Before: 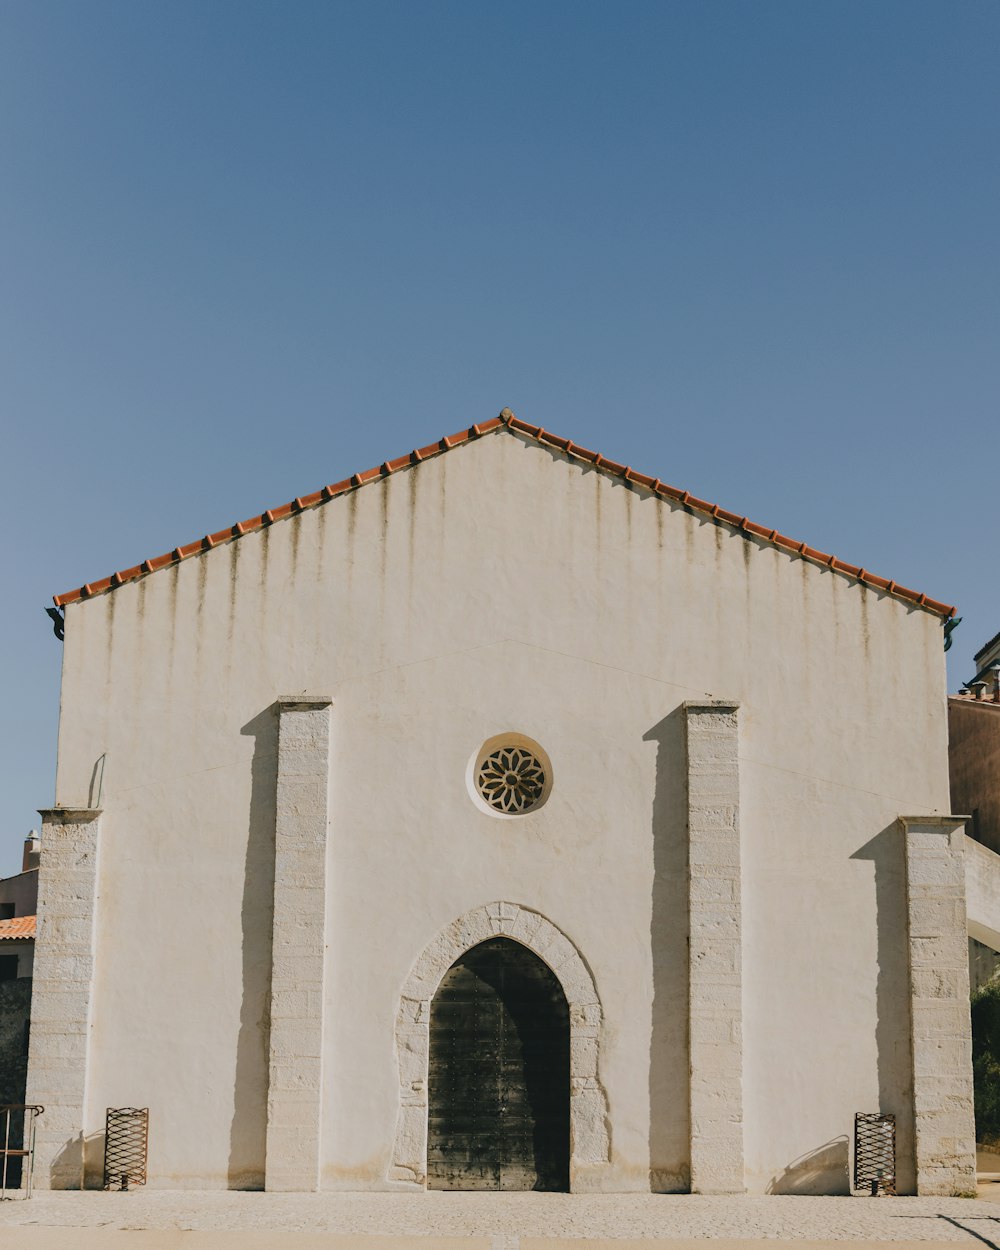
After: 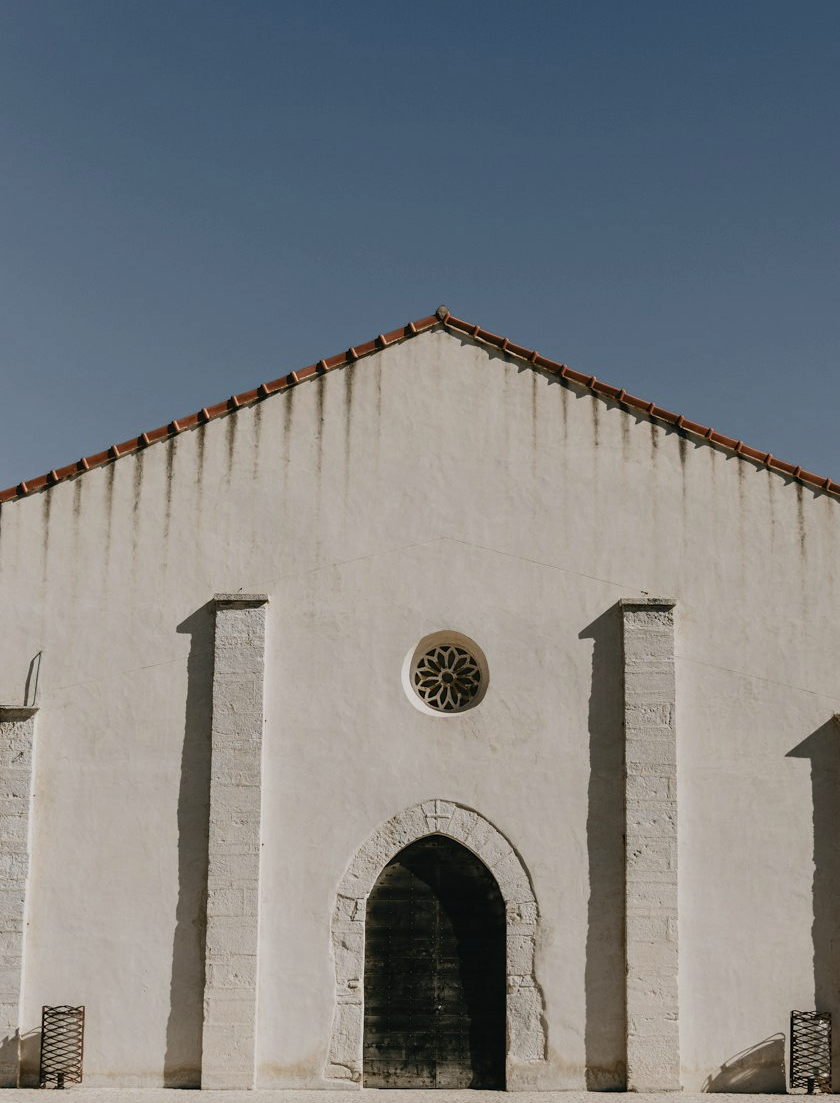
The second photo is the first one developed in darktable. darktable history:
color balance rgb: perceptual saturation grading › highlights -31.88%, perceptual saturation grading › mid-tones 5.8%, perceptual saturation grading › shadows 18.12%, perceptual brilliance grading › highlights 3.62%, perceptual brilliance grading › mid-tones -18.12%, perceptual brilliance grading › shadows -41.3%
crop: left 6.446%, top 8.188%, right 9.538%, bottom 3.548%
